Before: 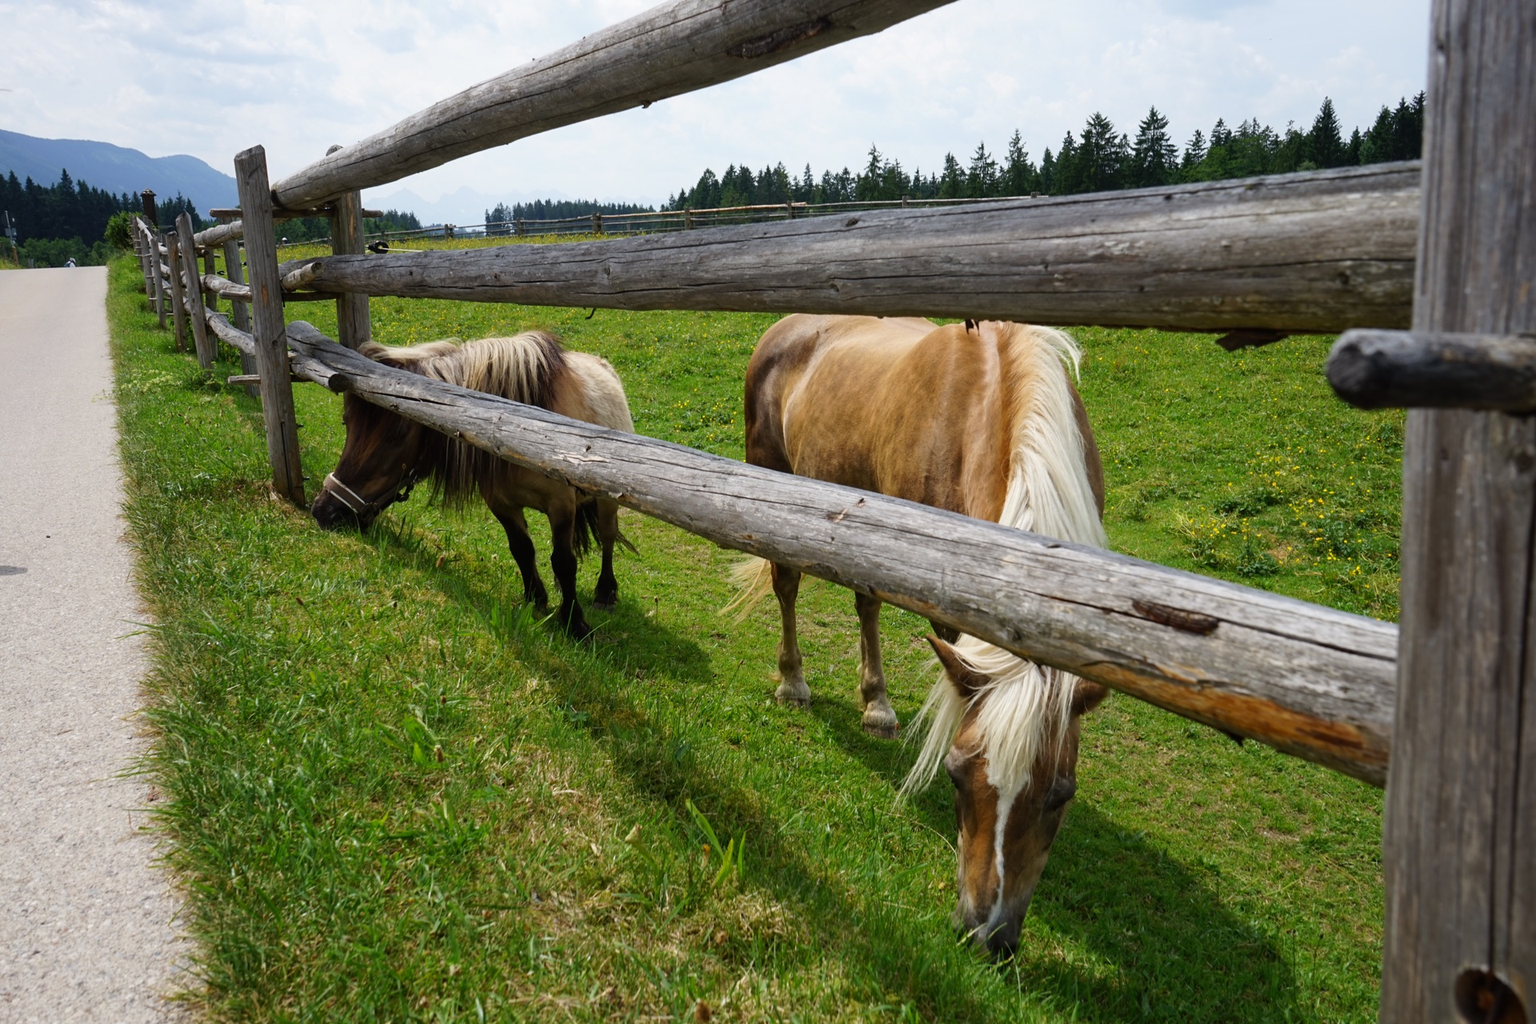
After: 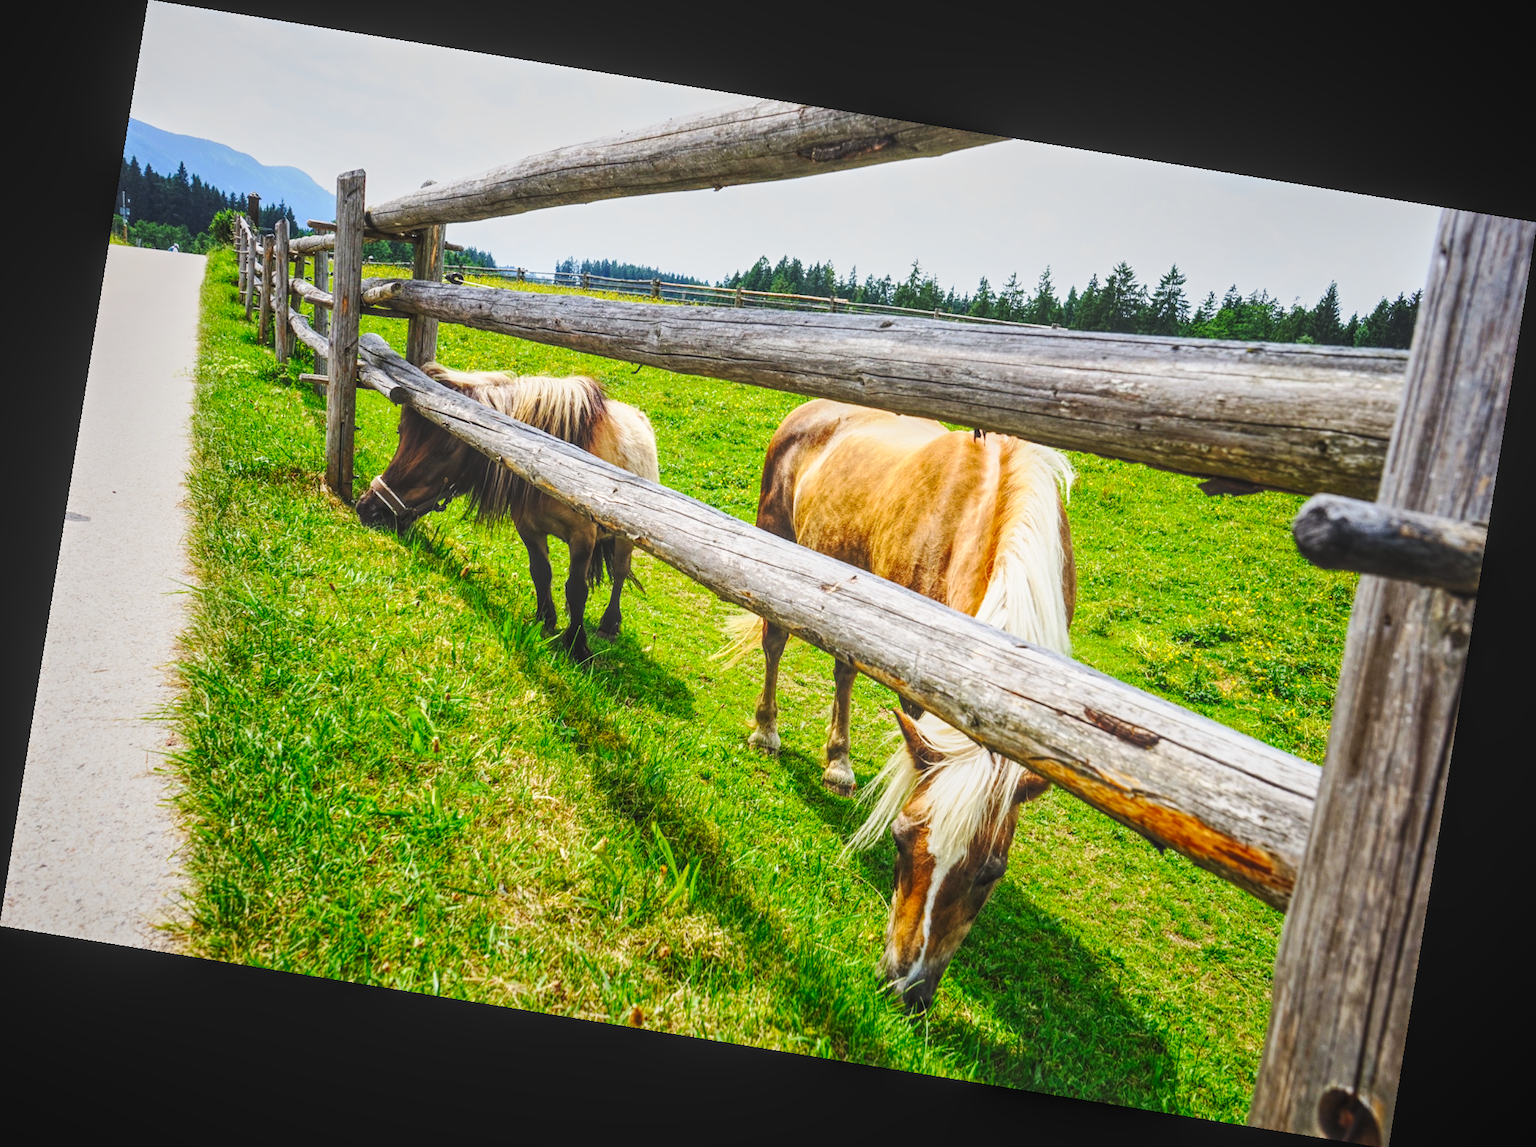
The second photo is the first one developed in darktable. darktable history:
contrast brightness saturation: contrast 0.2, brightness 0.16, saturation 0.22
rotate and perspective: rotation 9.12°, automatic cropping off
base curve: curves: ch0 [(0, 0) (0.028, 0.03) (0.121, 0.232) (0.46, 0.748) (0.859, 0.968) (1, 1)], preserve colors none
local contrast: highlights 66%, shadows 33%, detail 166%, midtone range 0.2
